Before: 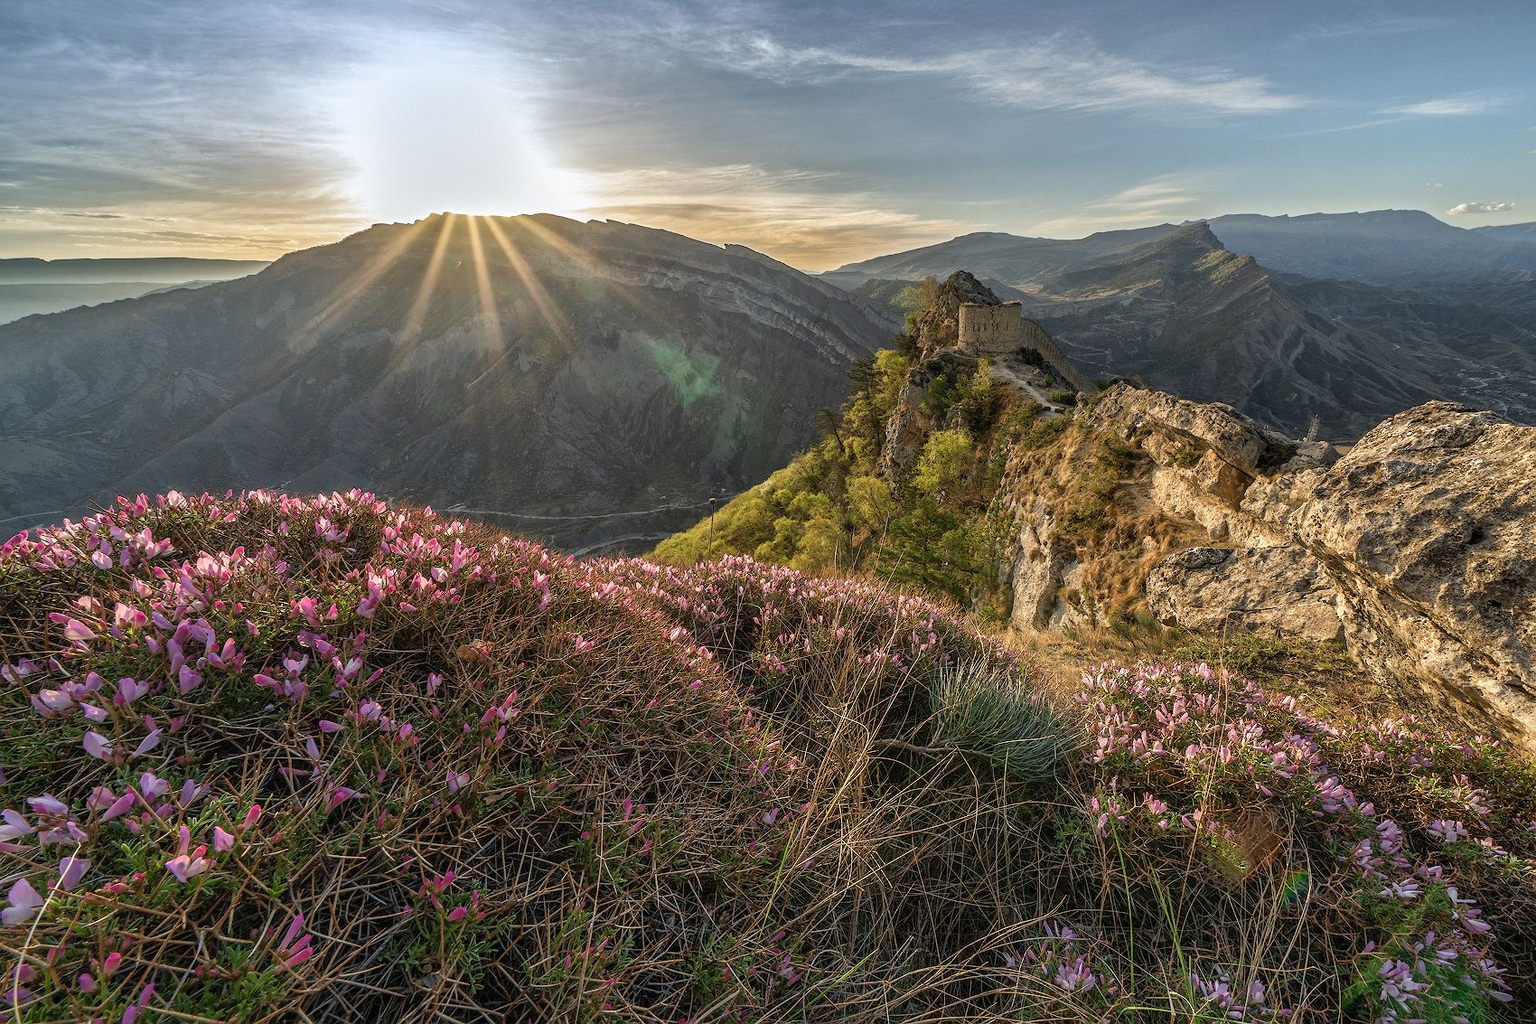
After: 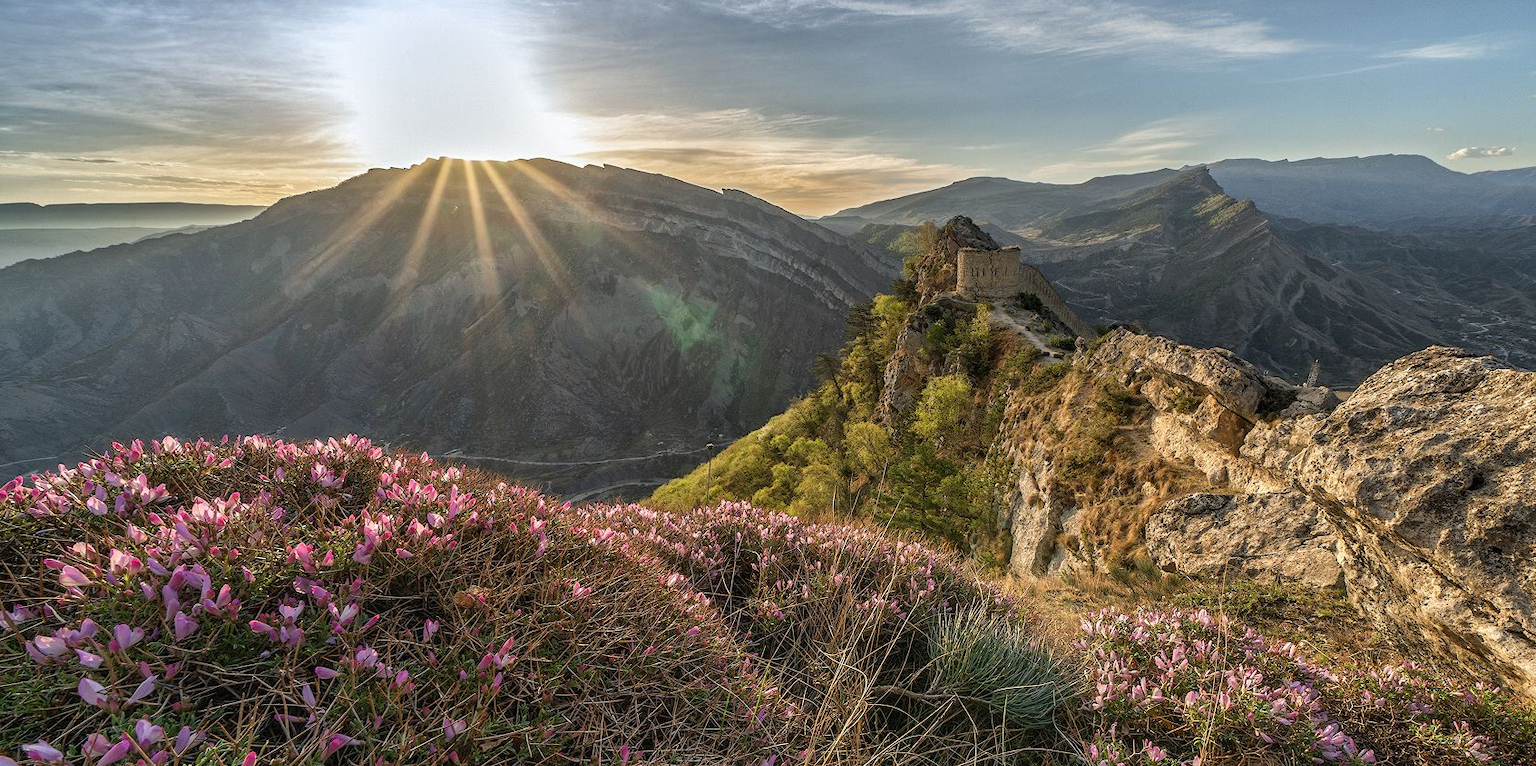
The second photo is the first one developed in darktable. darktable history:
crop: left 0.407%, top 5.52%, bottom 19.894%
